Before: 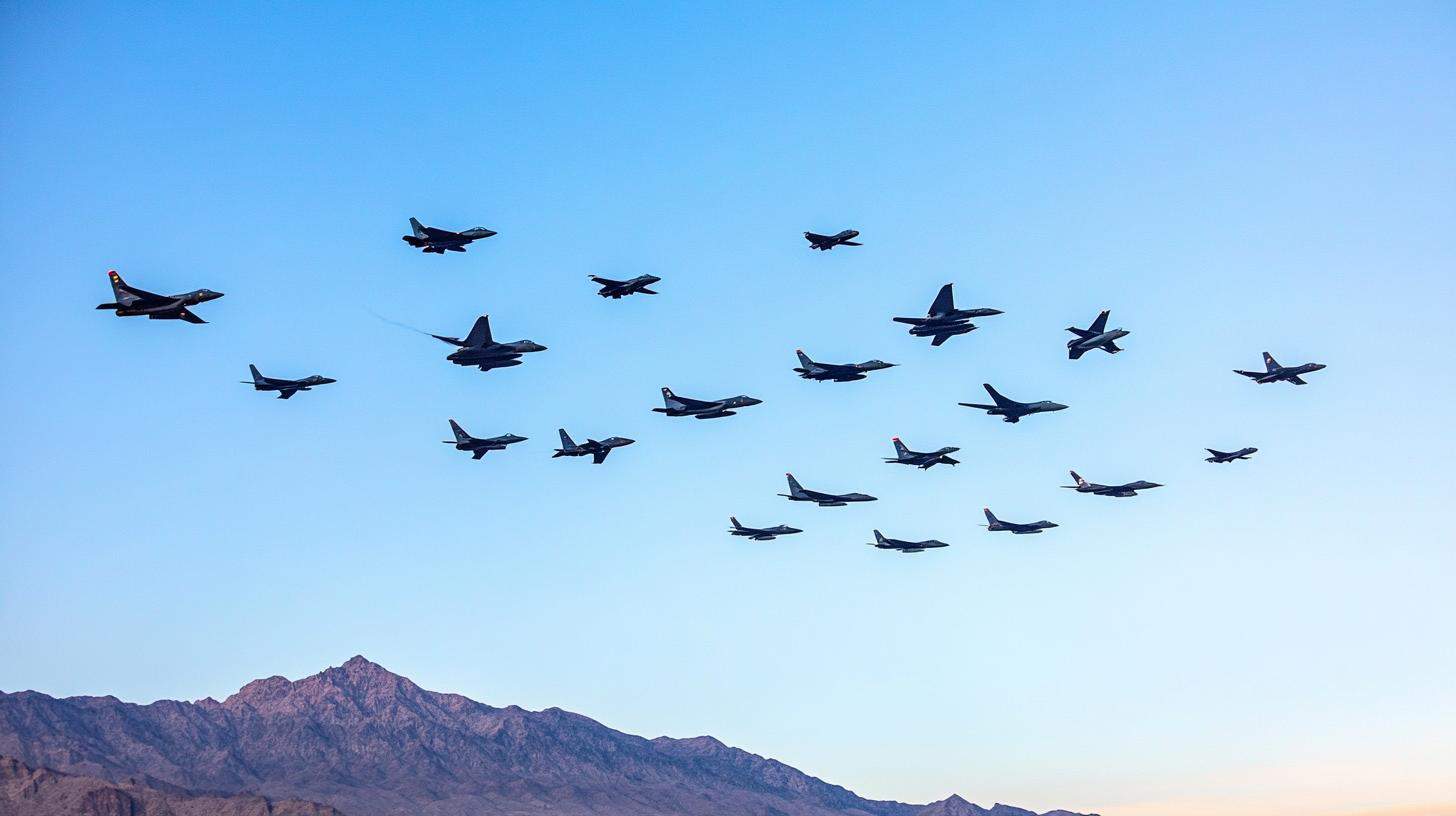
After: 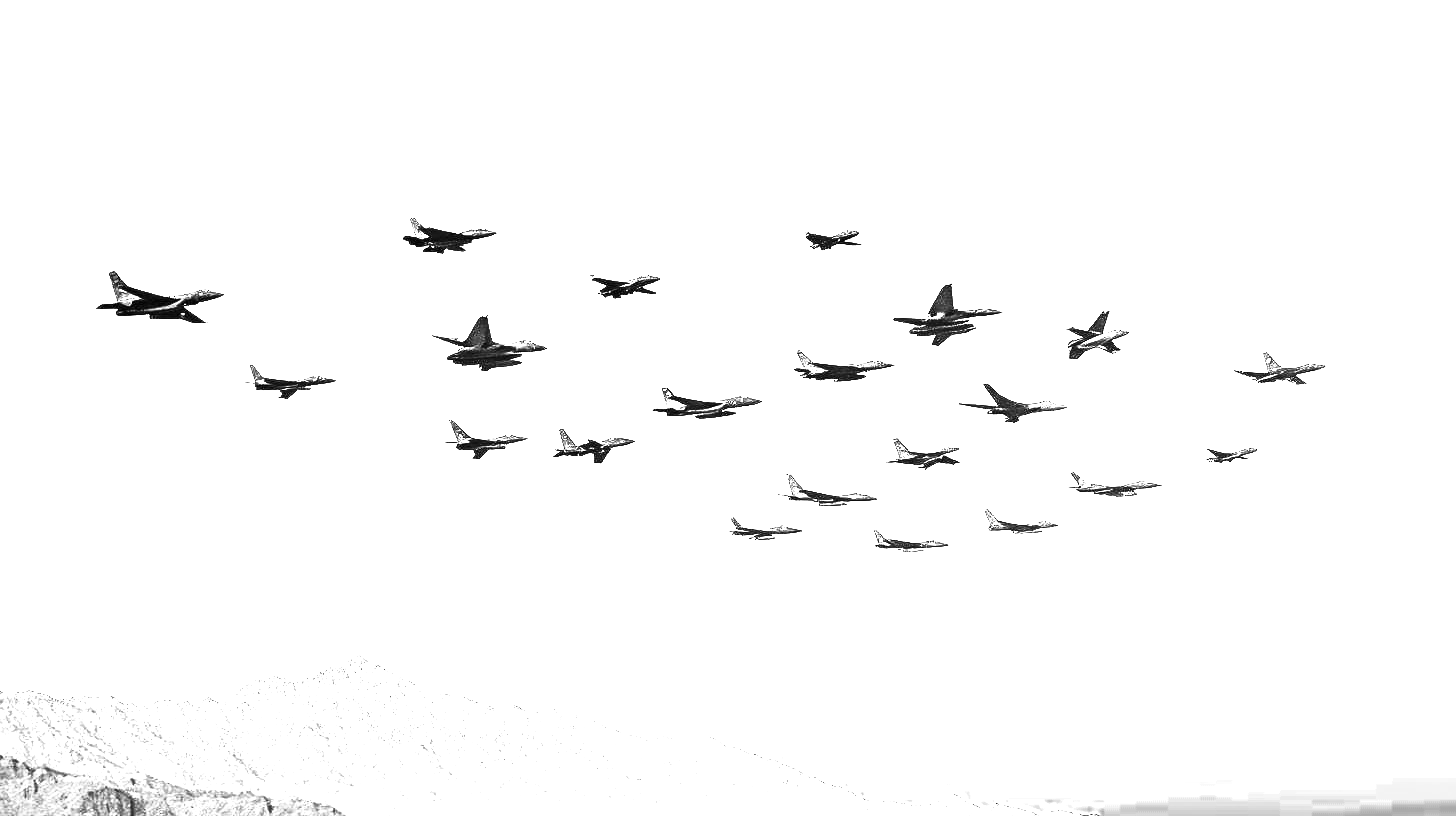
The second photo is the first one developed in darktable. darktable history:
exposure: black level correction 0, exposure 1.7 EV, compensate exposure bias true, compensate highlight preservation false
color zones: curves: ch0 [(0.287, 0.048) (0.493, 0.484) (0.737, 0.816)]; ch1 [(0, 0) (0.143, 0) (0.286, 0) (0.429, 0) (0.571, 0) (0.714, 0) (0.857, 0)]
contrast brightness saturation: contrast 0.4, brightness 0.05, saturation 0.25
